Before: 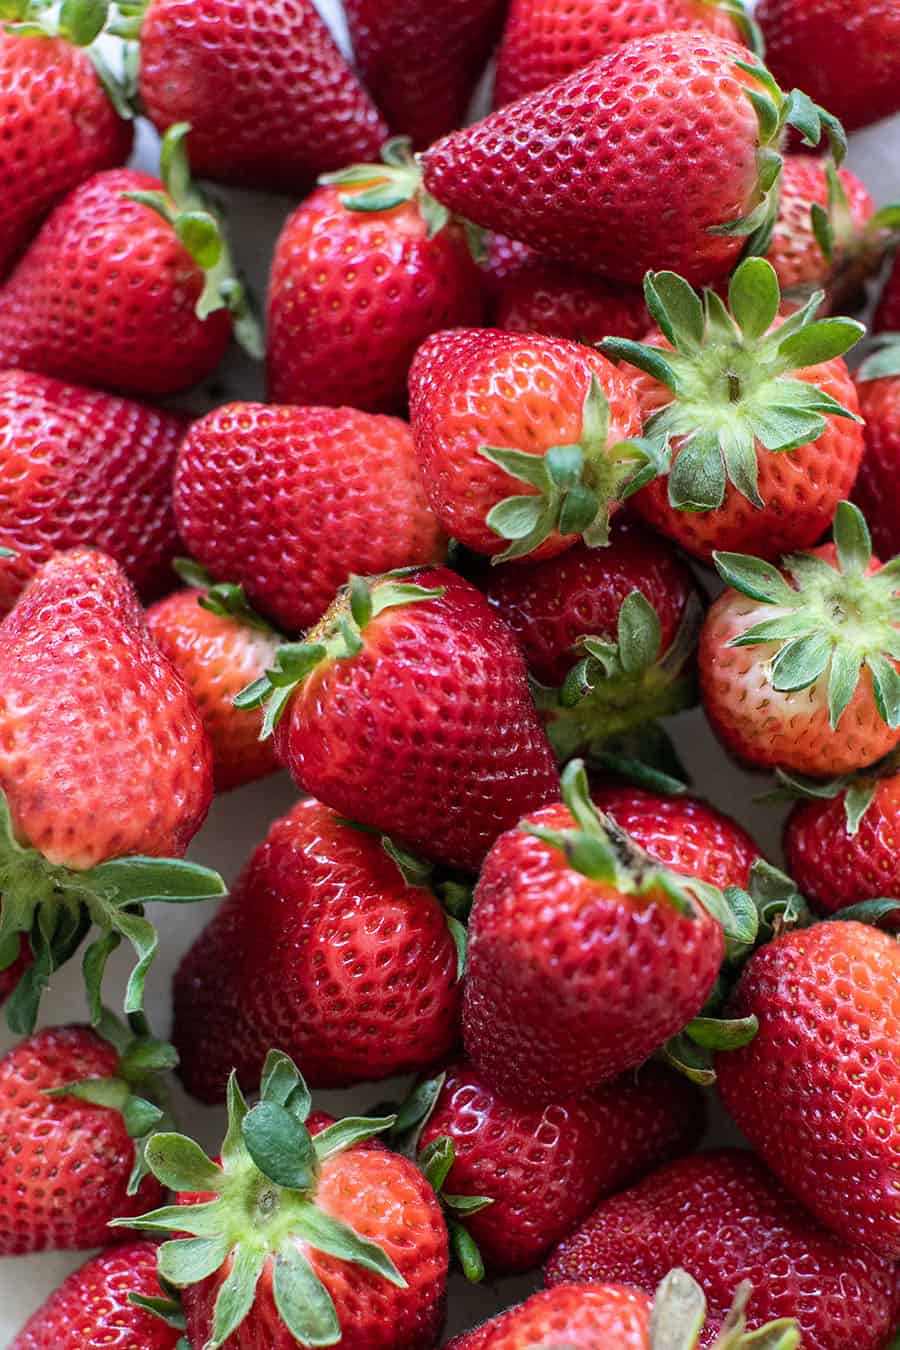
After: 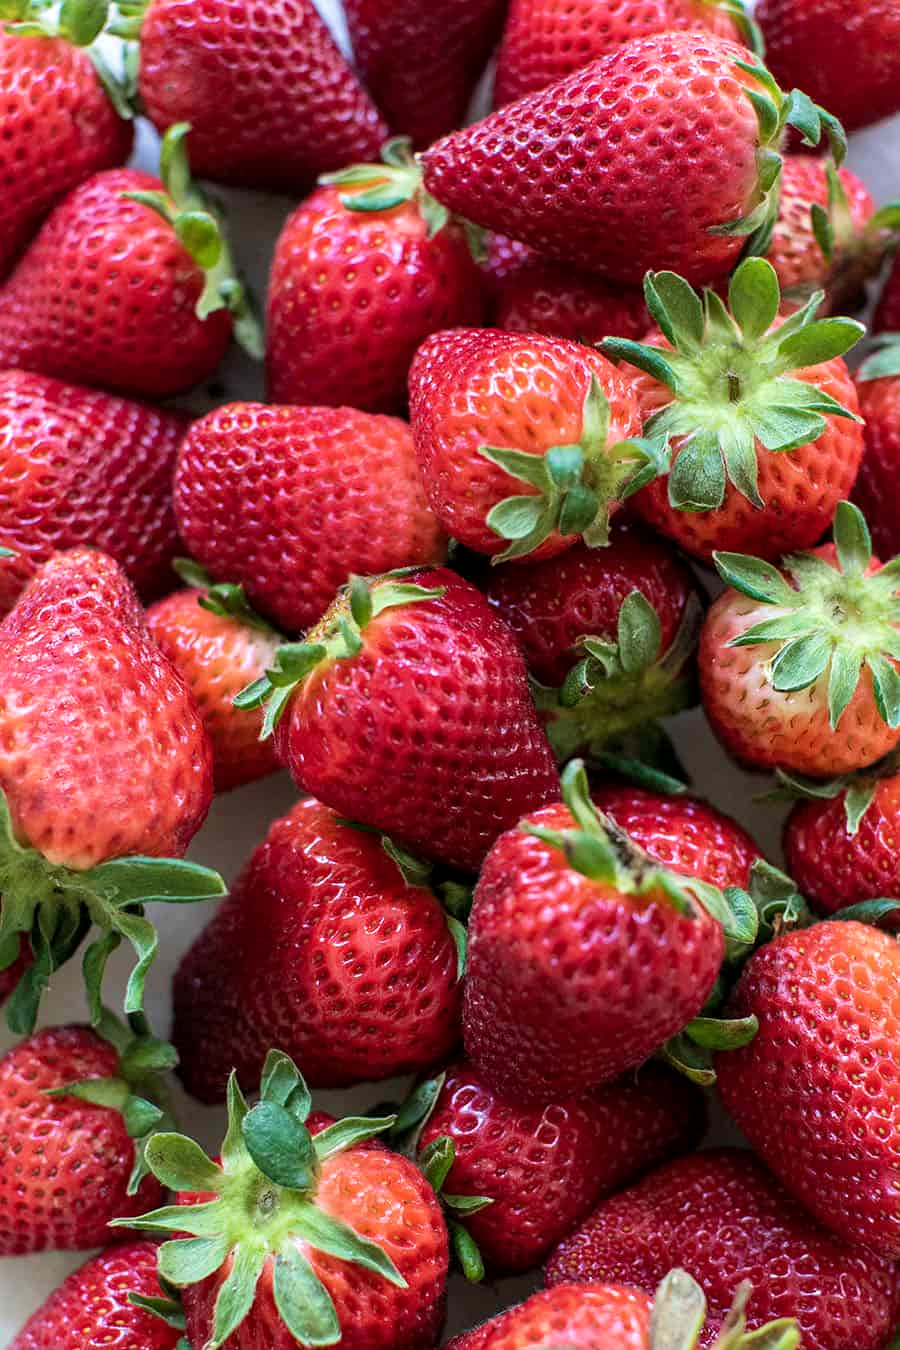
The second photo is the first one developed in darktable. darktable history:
local contrast: highlights 100%, shadows 100%, detail 120%, midtone range 0.2
velvia: strength 29%
